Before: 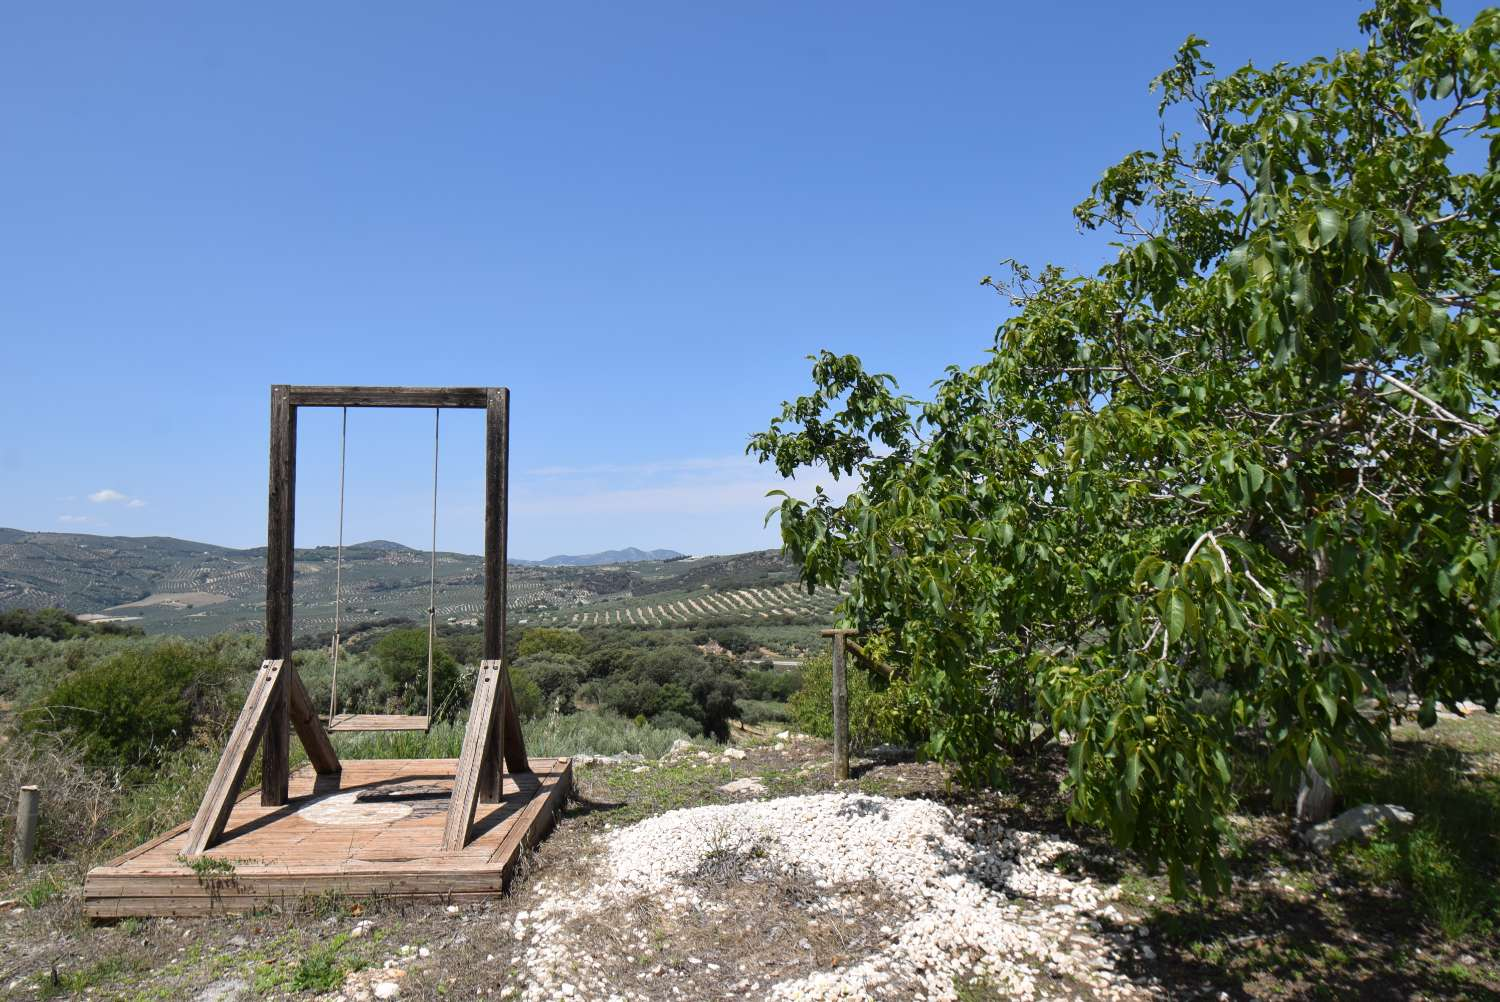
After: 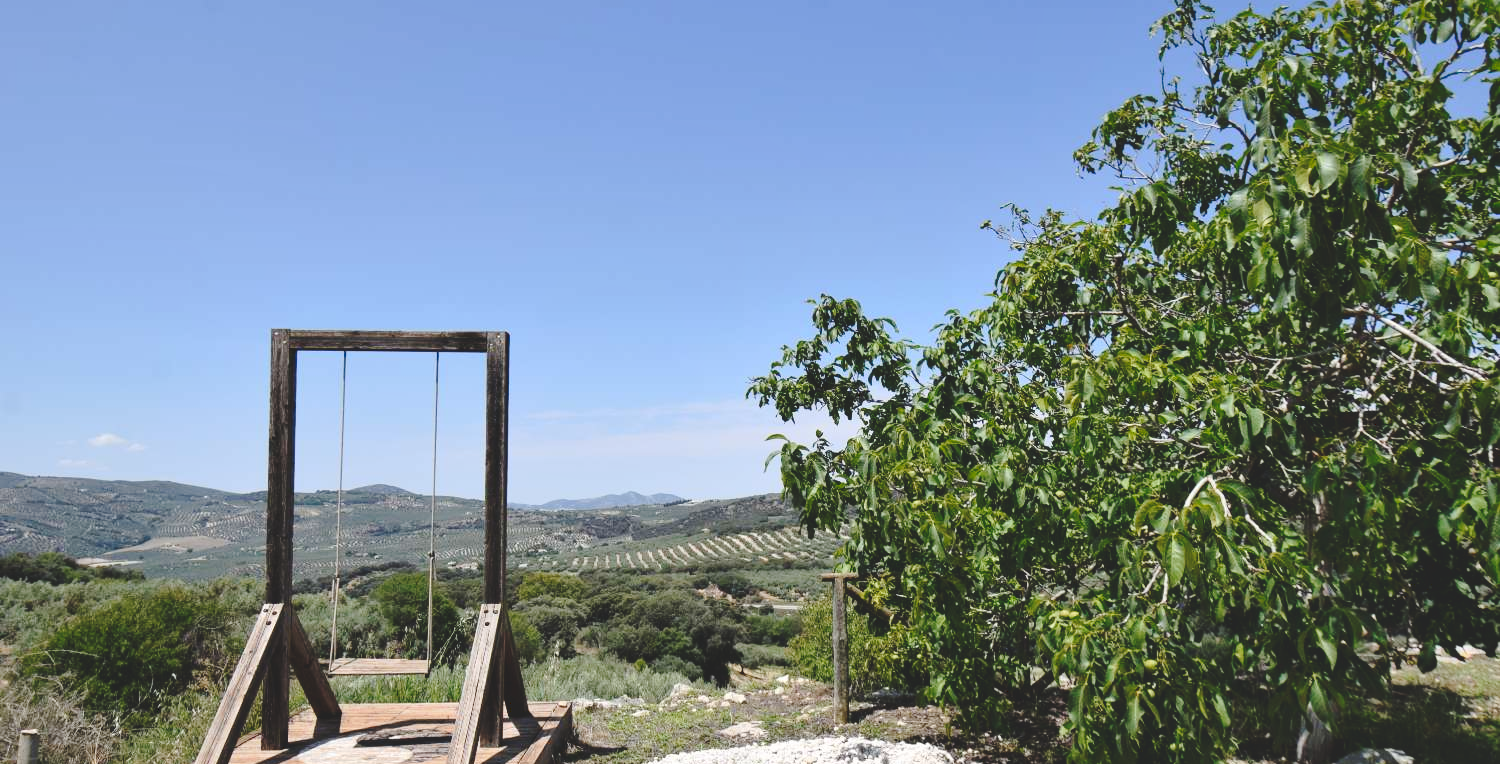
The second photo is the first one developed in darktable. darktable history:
tone curve: curves: ch0 [(0, 0) (0.003, 0.139) (0.011, 0.14) (0.025, 0.138) (0.044, 0.14) (0.069, 0.149) (0.1, 0.161) (0.136, 0.179) (0.177, 0.203) (0.224, 0.245) (0.277, 0.302) (0.335, 0.382) (0.399, 0.461) (0.468, 0.546) (0.543, 0.614) (0.623, 0.687) (0.709, 0.758) (0.801, 0.84) (0.898, 0.912) (1, 1)], preserve colors none
contrast brightness saturation: contrast 0.105, brightness 0.023, saturation 0.016
shadows and highlights: shadows 29.62, highlights -30.39, low approximation 0.01, soften with gaussian
crop: top 5.635%, bottom 18.041%
